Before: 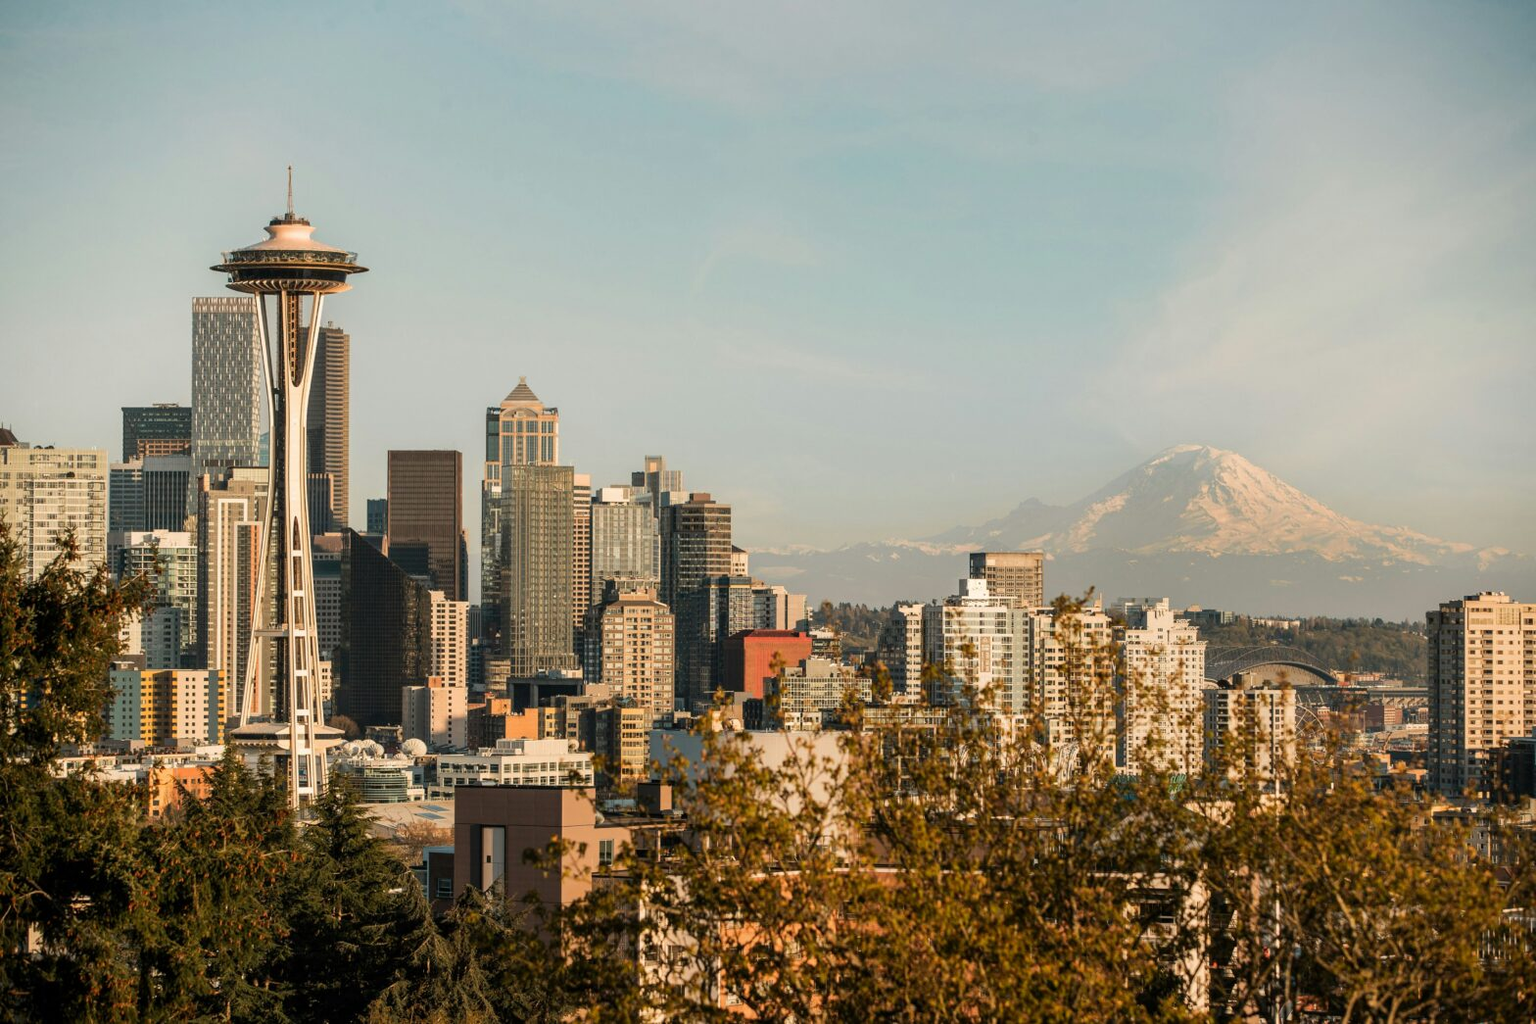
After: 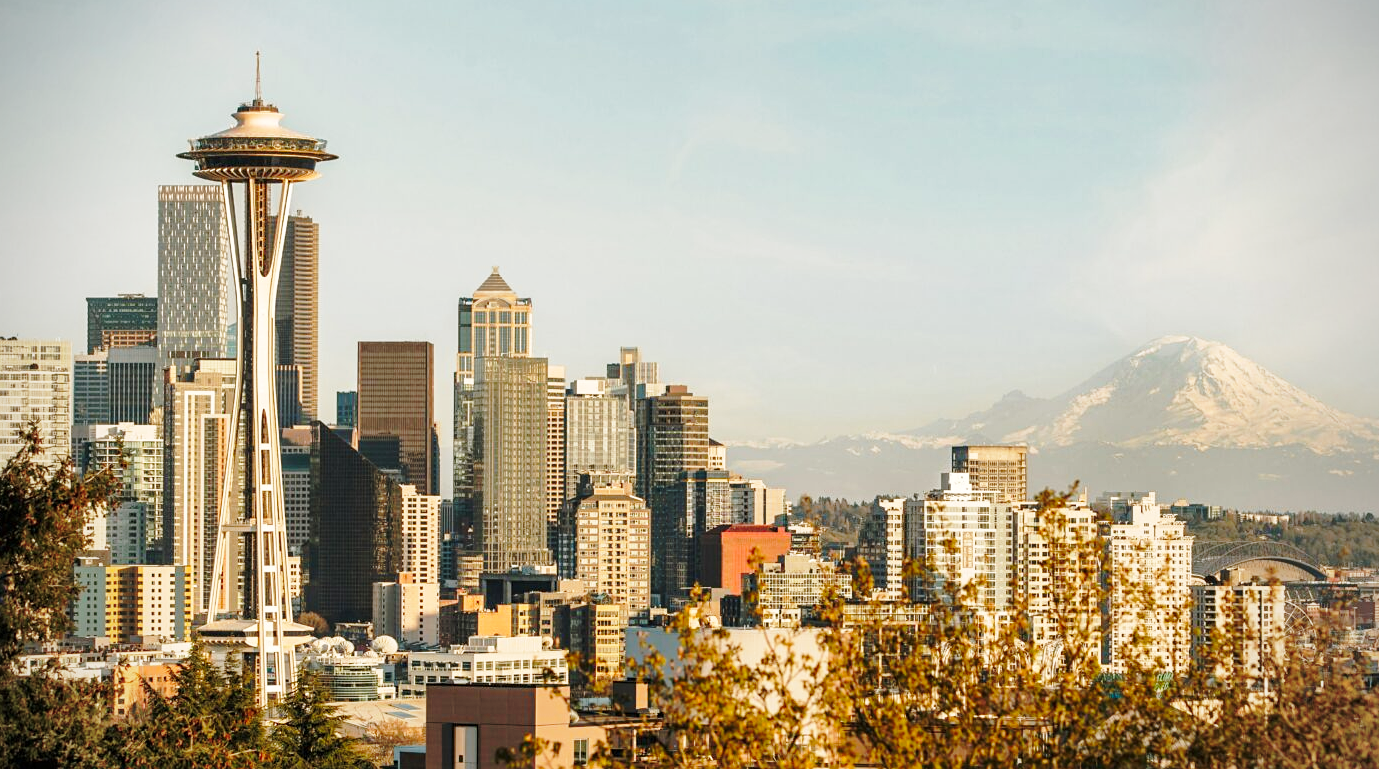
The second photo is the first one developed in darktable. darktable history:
base curve: curves: ch0 [(0, 0) (0.032, 0.037) (0.105, 0.228) (0.435, 0.76) (0.856, 0.983) (1, 1)], preserve colors none
crop and rotate: left 2.425%, top 11.305%, right 9.6%, bottom 15.08%
vignetting: fall-off radius 60.92%
shadows and highlights: on, module defaults
sharpen: amount 0.2
